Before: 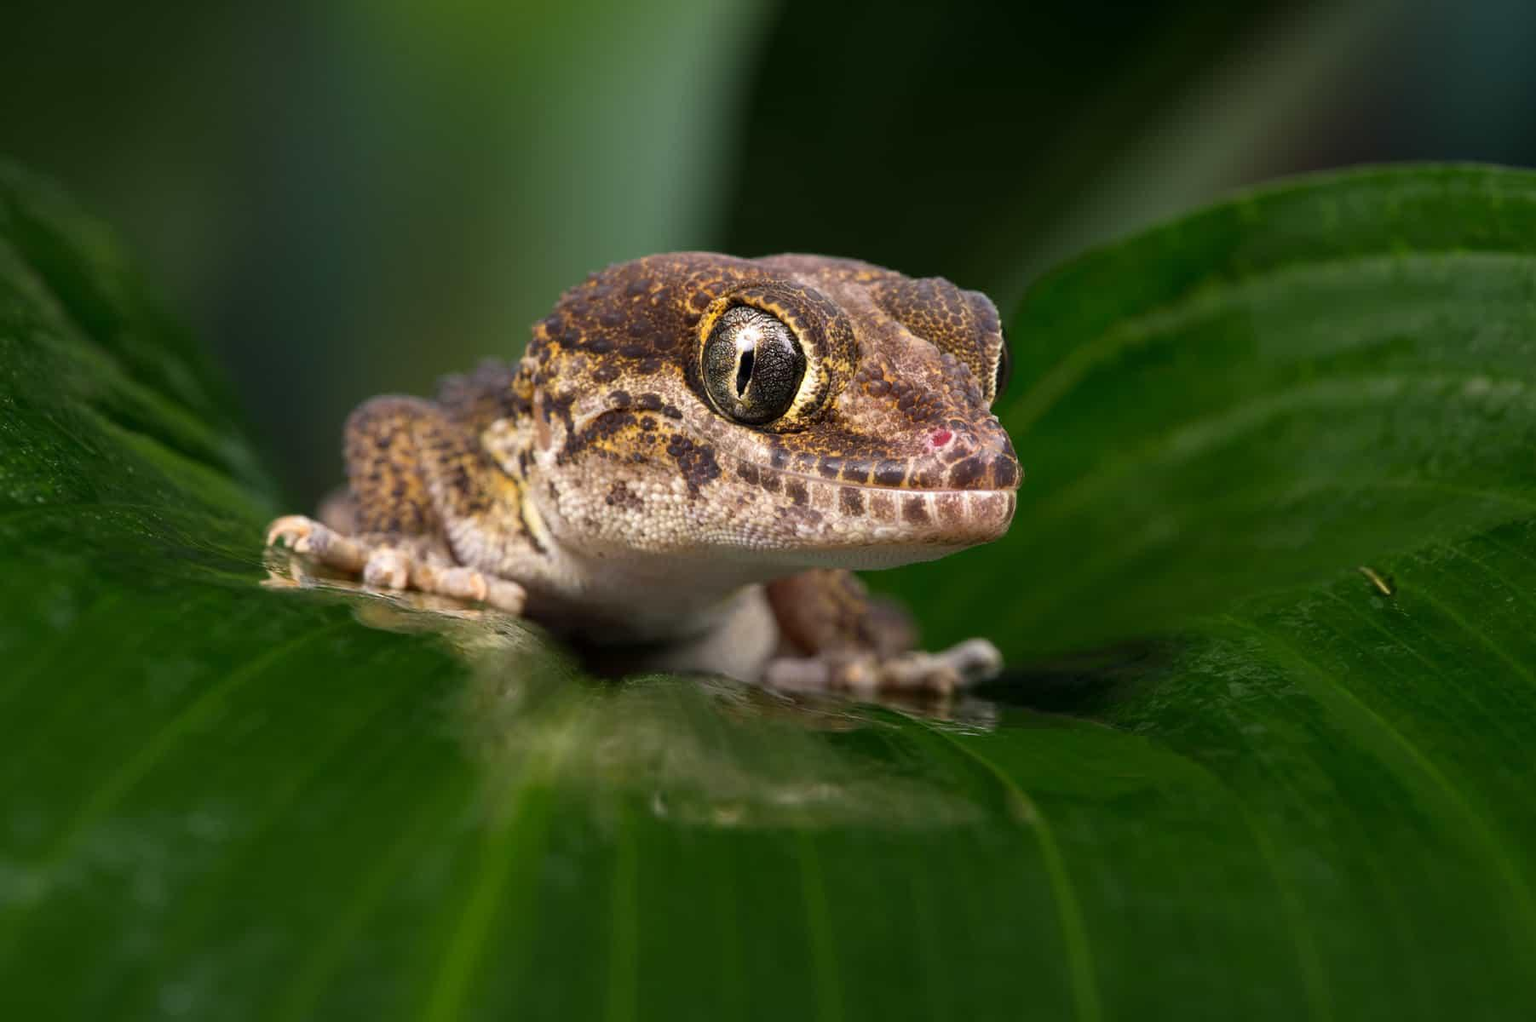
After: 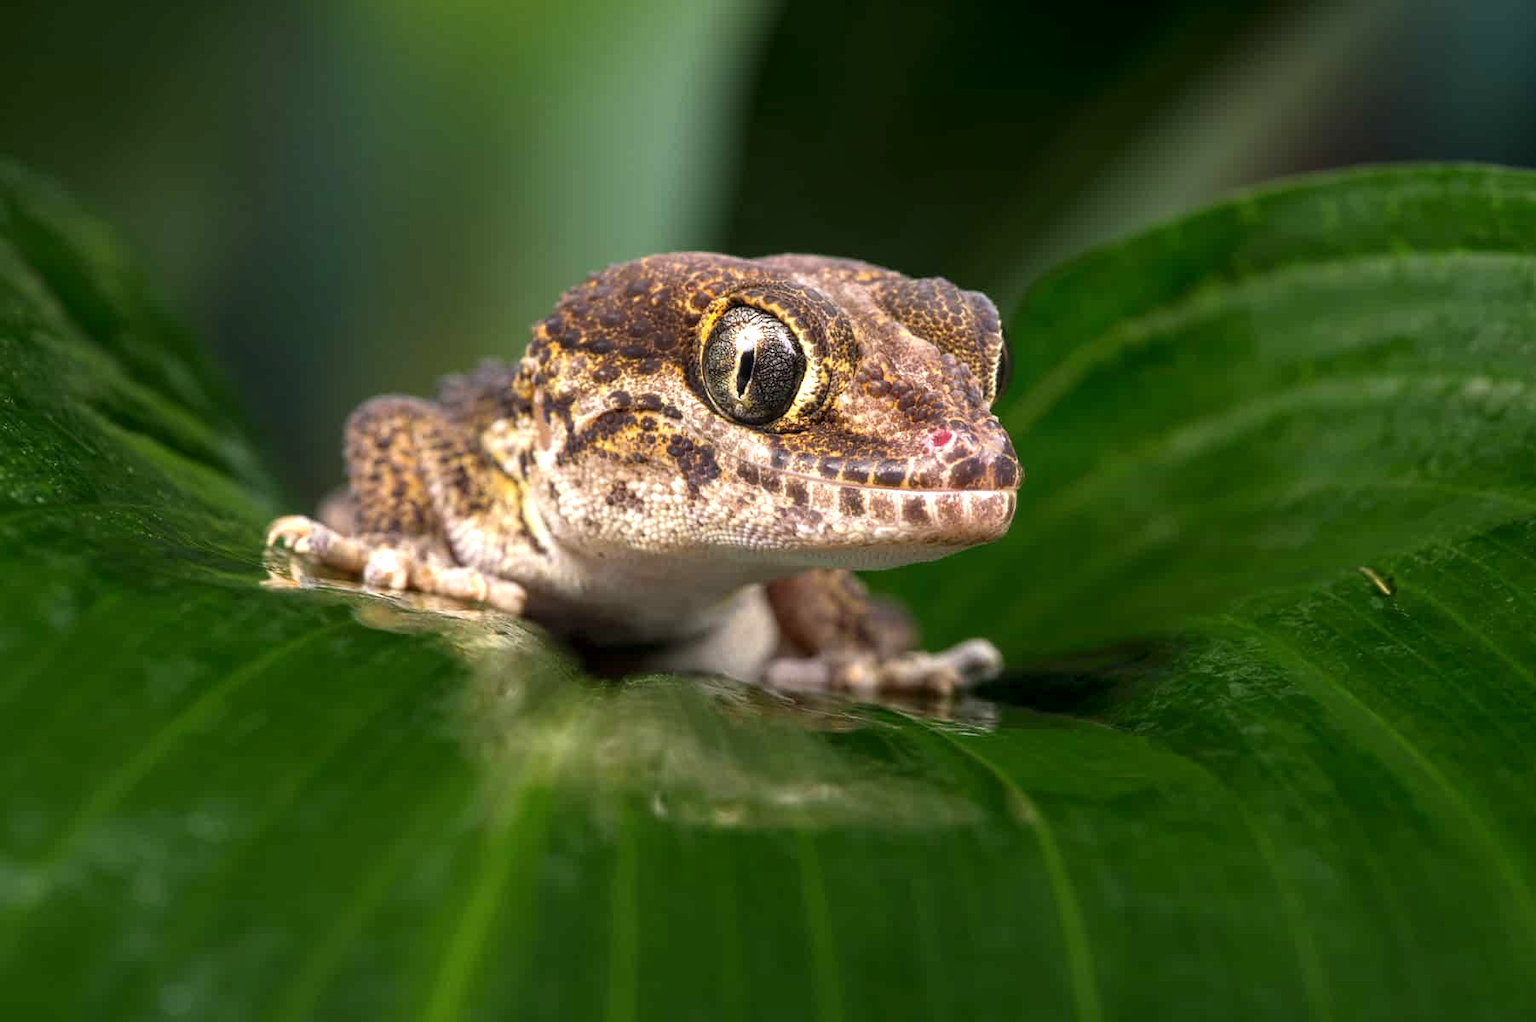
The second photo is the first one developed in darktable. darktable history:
local contrast: on, module defaults
exposure: black level correction 0, exposure 0.498 EV, compensate exposure bias true, compensate highlight preservation false
shadows and highlights: shadows -22.34, highlights 44.69, soften with gaussian
